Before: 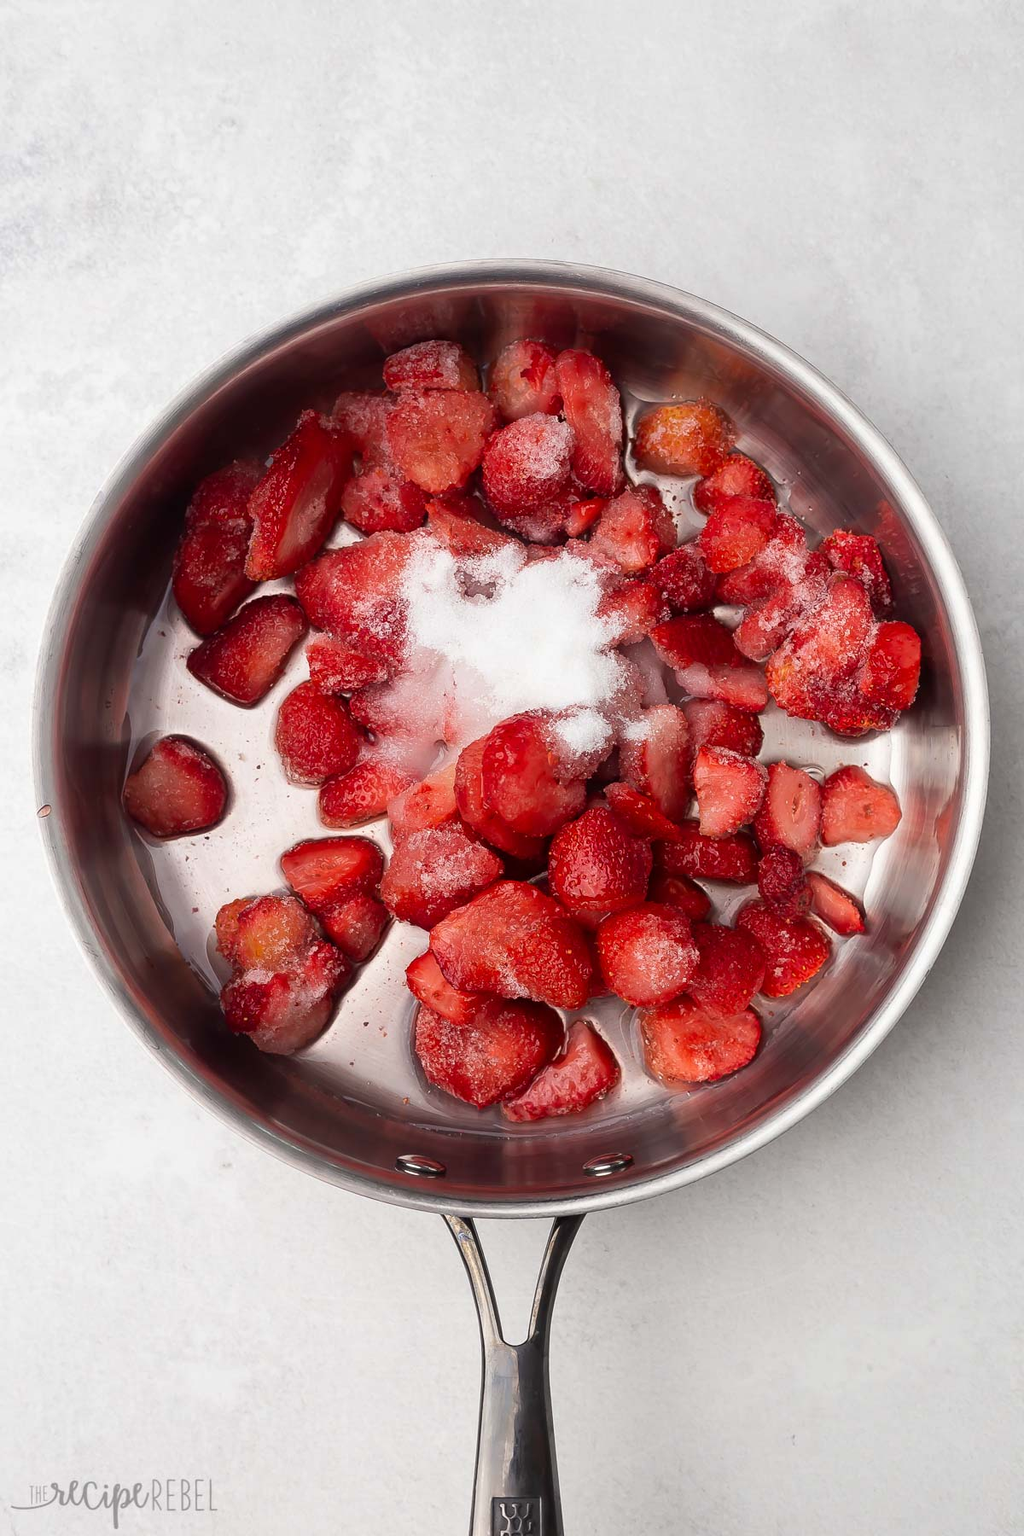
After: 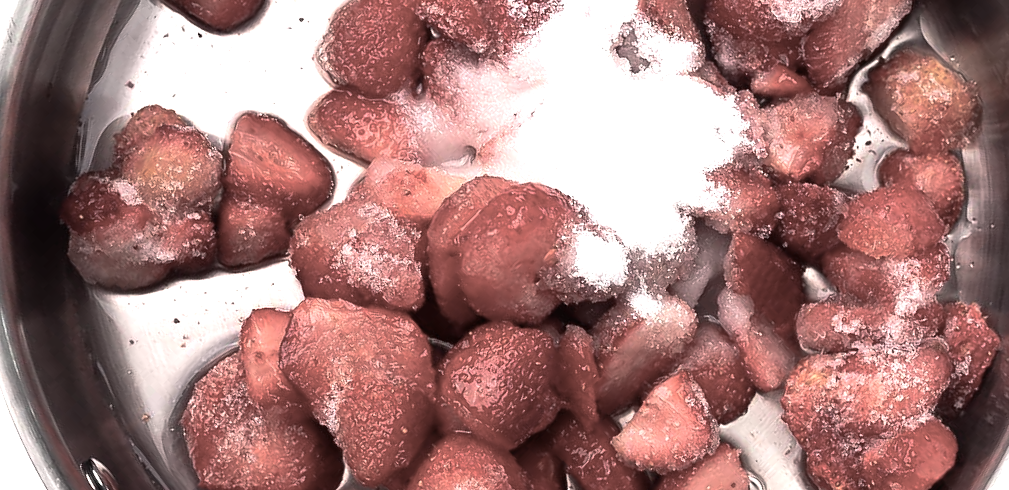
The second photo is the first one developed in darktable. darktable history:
color balance rgb: shadows lift › chroma 3.164%, shadows lift › hue 280.65°, perceptual saturation grading › global saturation -28.888%, perceptual saturation grading › highlights -20.567%, perceptual saturation grading › mid-tones -23.33%, perceptual saturation grading › shadows -24.797%, perceptual brilliance grading › highlights 13.838%, perceptual brilliance grading › shadows -18.601%, global vibrance 21.249%
tone equalizer: -8 EV -0.408 EV, -7 EV -0.416 EV, -6 EV -0.327 EV, -5 EV -0.226 EV, -3 EV 0.255 EV, -2 EV 0.332 EV, -1 EV 0.37 EV, +0 EV 0.43 EV
crop and rotate: angle -45.19°, top 16.041%, right 0.932%, bottom 11.701%
